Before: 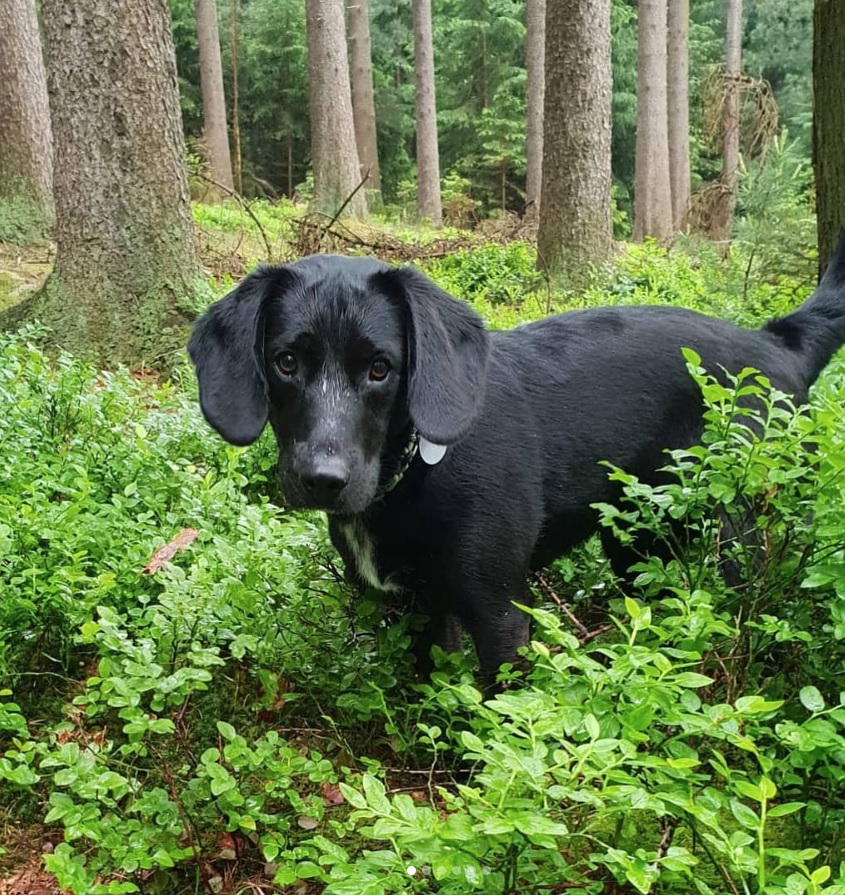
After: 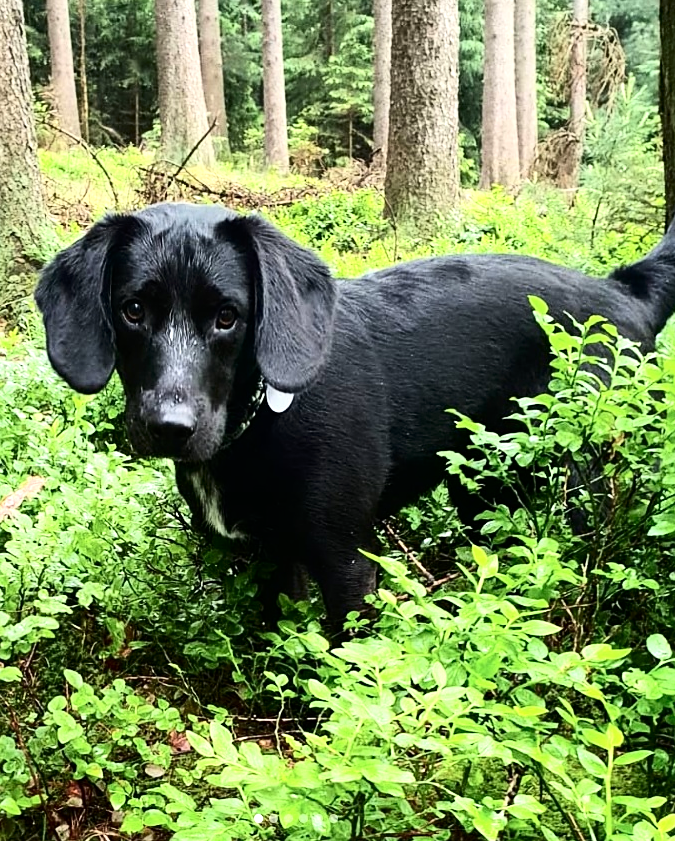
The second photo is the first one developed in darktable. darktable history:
contrast brightness saturation: contrast 0.281
sharpen: amount 0.203
crop and rotate: left 18.174%, top 5.966%, right 1.834%
tone equalizer: -8 EV -0.747 EV, -7 EV -0.679 EV, -6 EV -0.595 EV, -5 EV -0.416 EV, -3 EV 0.38 EV, -2 EV 0.6 EV, -1 EV 0.675 EV, +0 EV 0.753 EV
